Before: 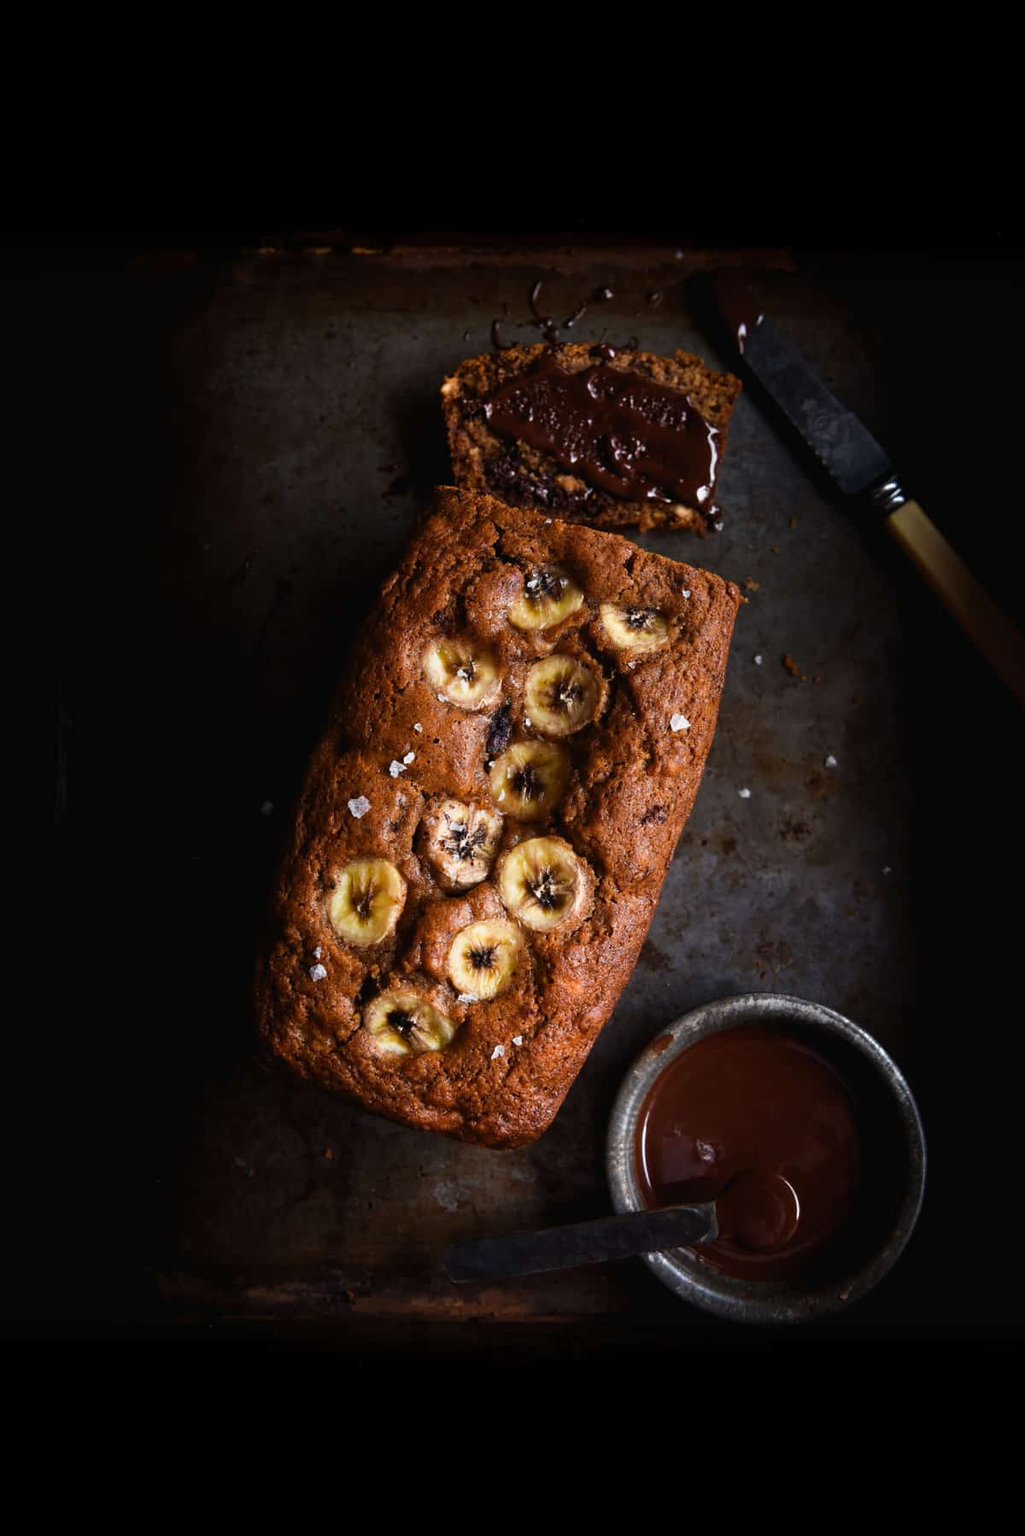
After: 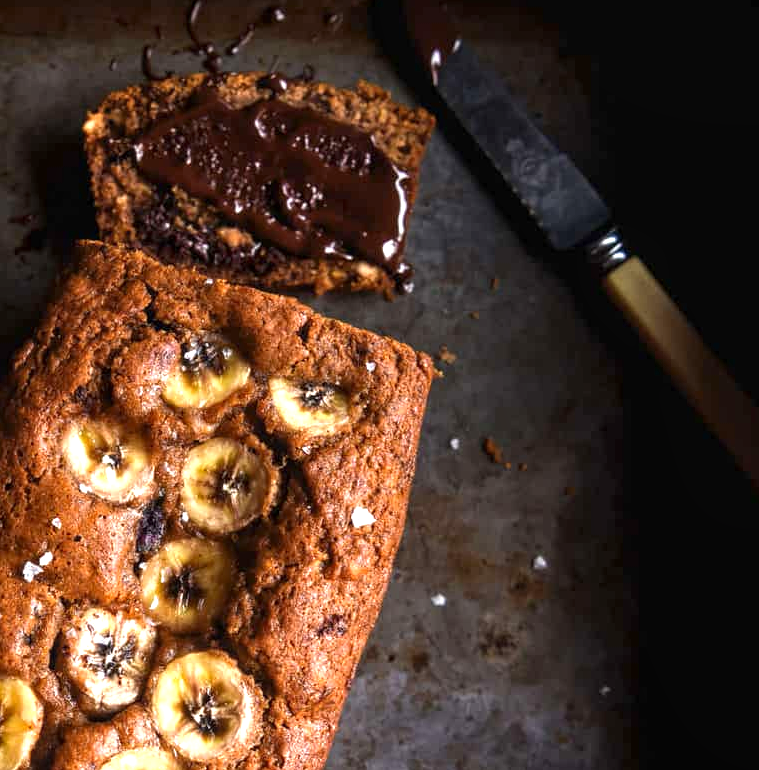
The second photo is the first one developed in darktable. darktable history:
crop: left 36.11%, top 18.31%, right 0.627%, bottom 38.836%
exposure: exposure 0.916 EV, compensate exposure bias true, compensate highlight preservation false
local contrast: on, module defaults
